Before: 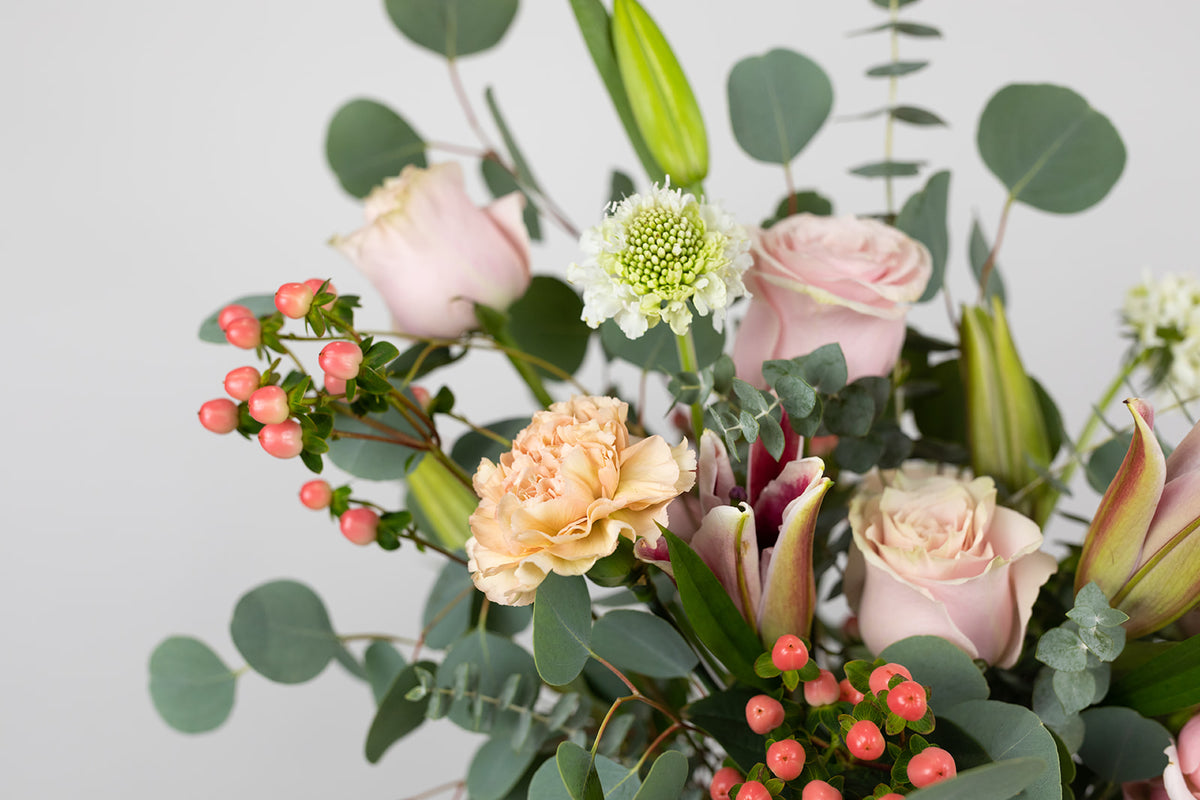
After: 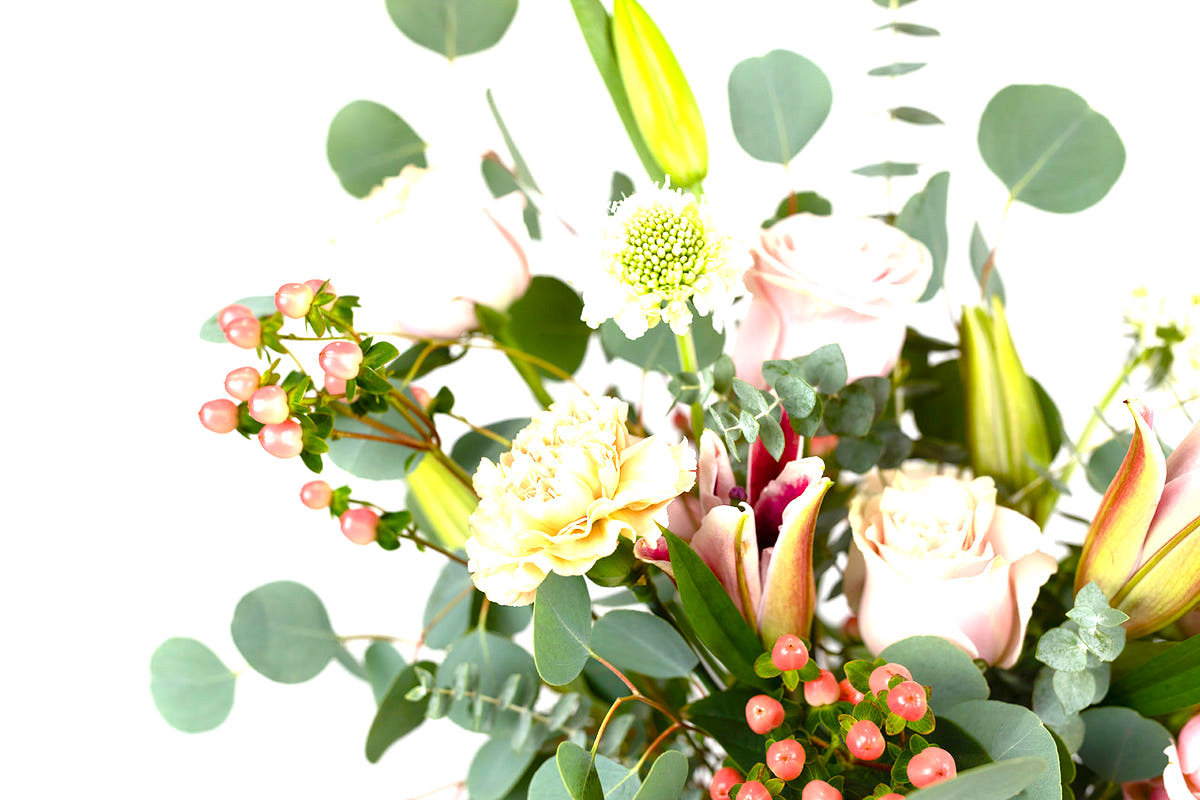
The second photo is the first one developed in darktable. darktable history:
exposure: black level correction 0, exposure 1.292 EV, compensate highlight preservation false
color balance rgb: perceptual saturation grading › global saturation 20%, perceptual saturation grading › highlights -25.303%, perceptual saturation grading › shadows 50.13%, global vibrance 20%
